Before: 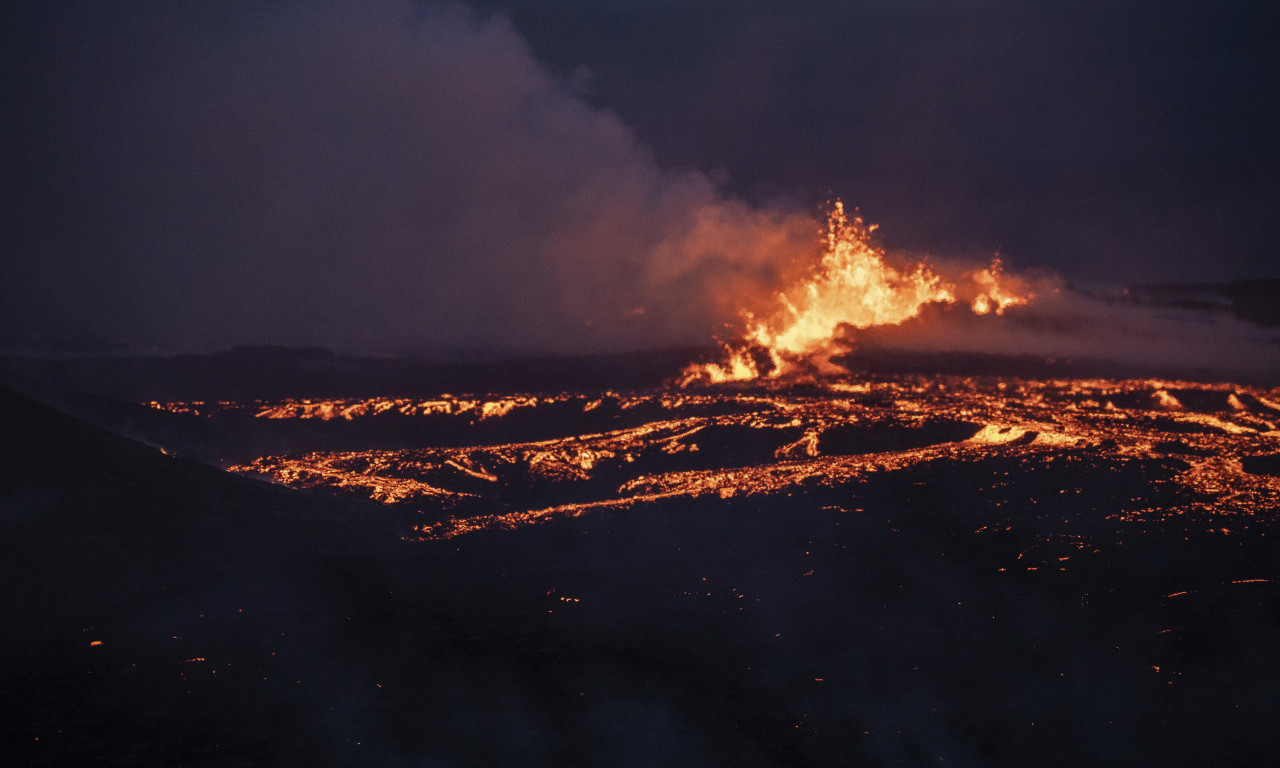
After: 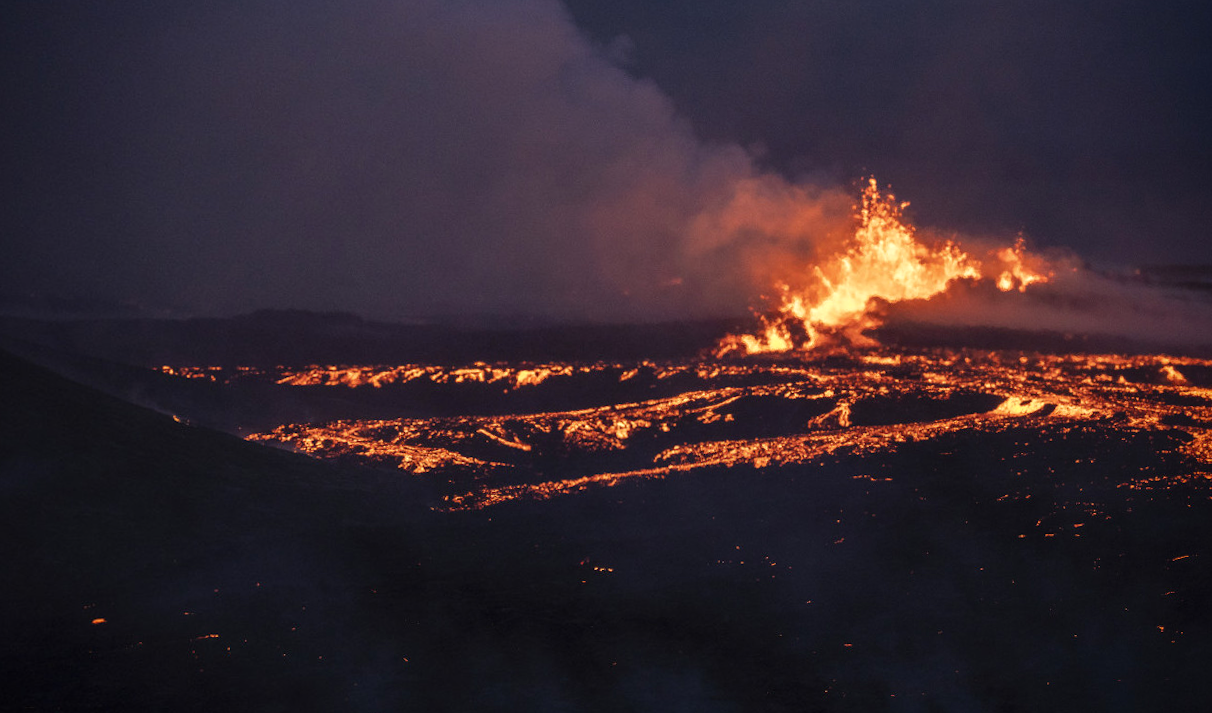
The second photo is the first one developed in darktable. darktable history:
rotate and perspective: rotation 0.679°, lens shift (horizontal) 0.136, crop left 0.009, crop right 0.991, crop top 0.078, crop bottom 0.95
crop: right 4.126%, bottom 0.031%
exposure: exposure 0.258 EV, compensate highlight preservation false
vignetting: brightness -0.233, saturation 0.141
vibrance: on, module defaults
